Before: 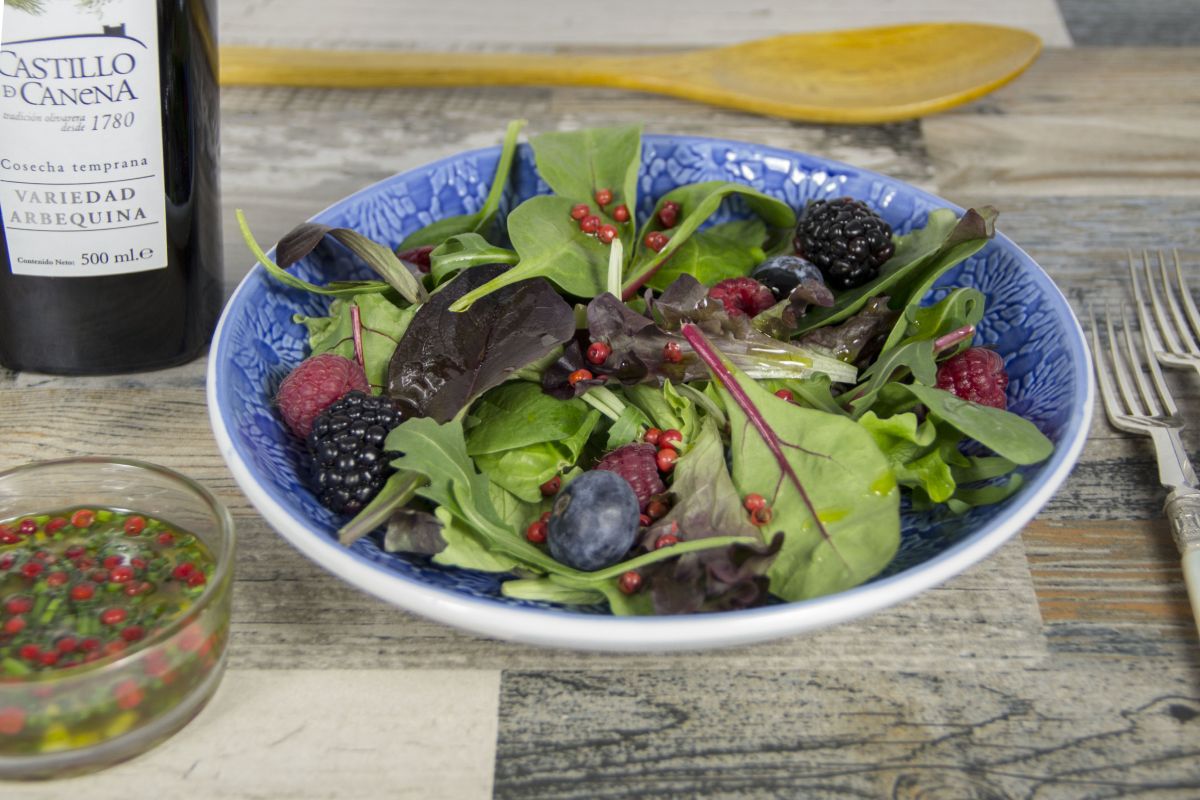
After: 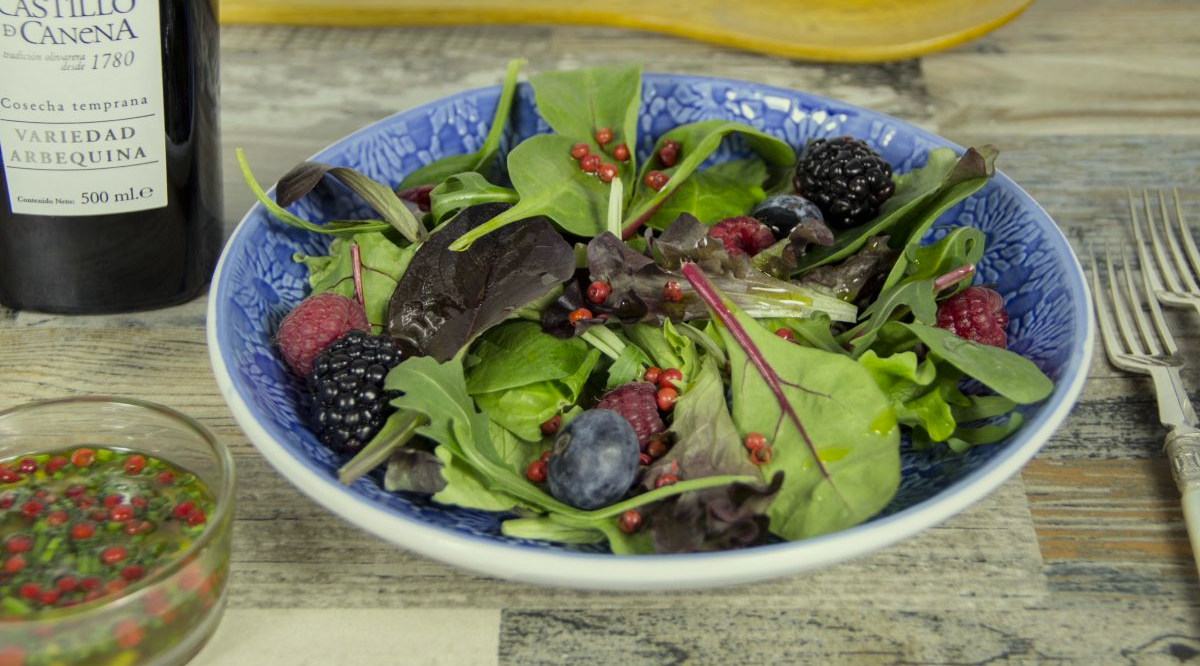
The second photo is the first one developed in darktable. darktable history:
color correction: highlights a* -5.94, highlights b* 11.19
crop: top 7.625%, bottom 8.027%
filmic rgb: black relative exposure -11.35 EV, white relative exposure 3.22 EV, hardness 6.76, color science v6 (2022)
